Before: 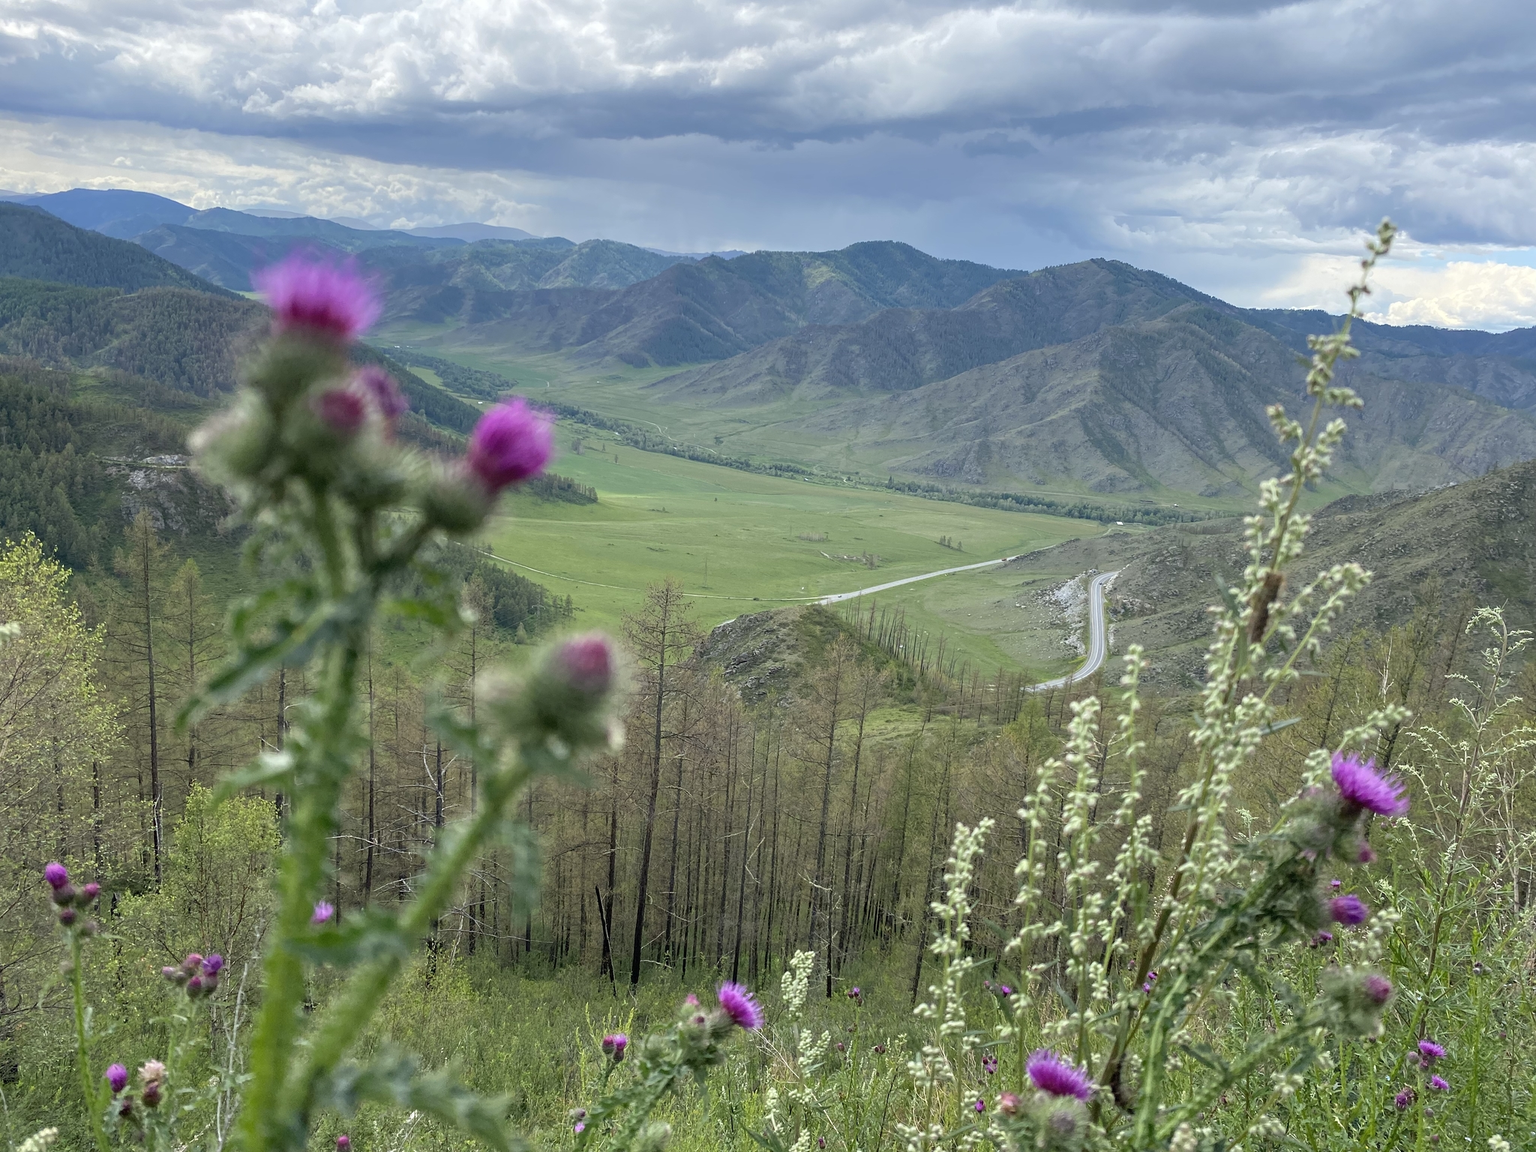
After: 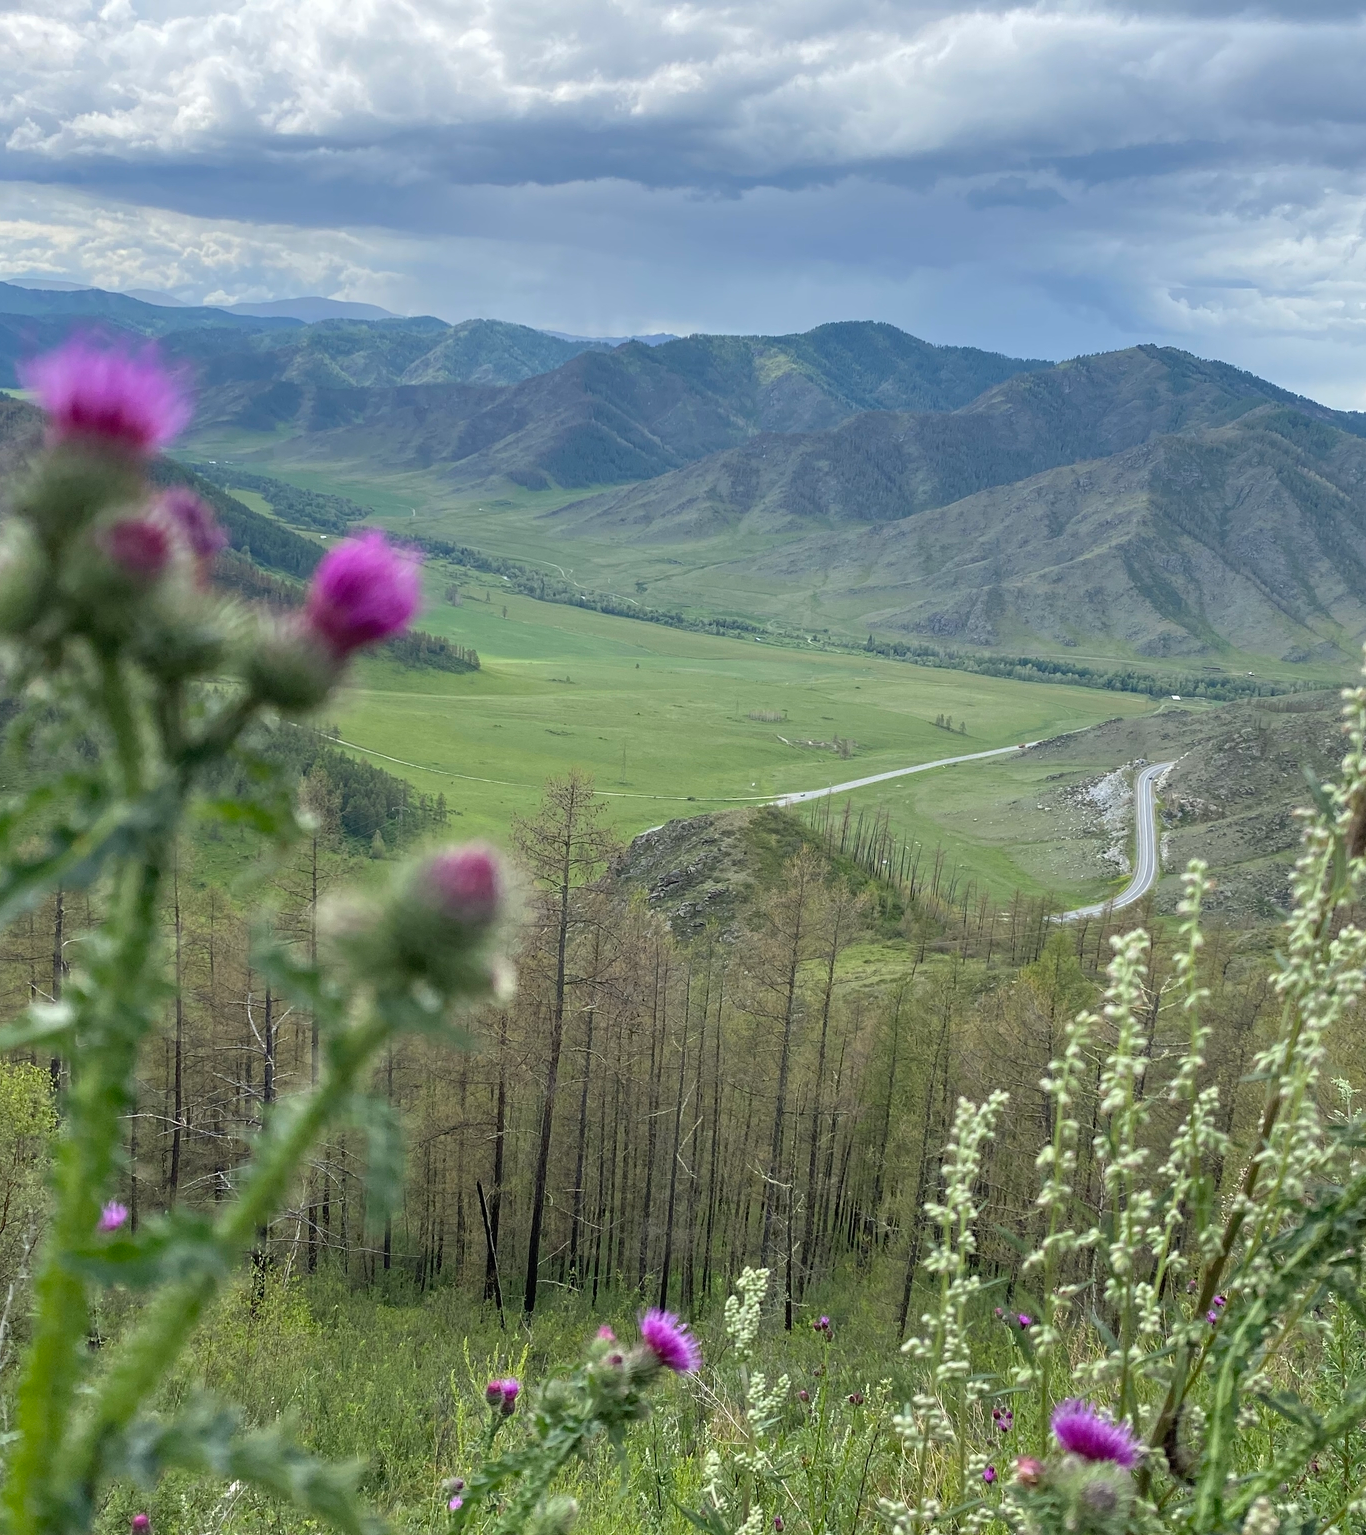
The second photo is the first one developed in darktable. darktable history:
crop and rotate: left 15.51%, right 17.762%
